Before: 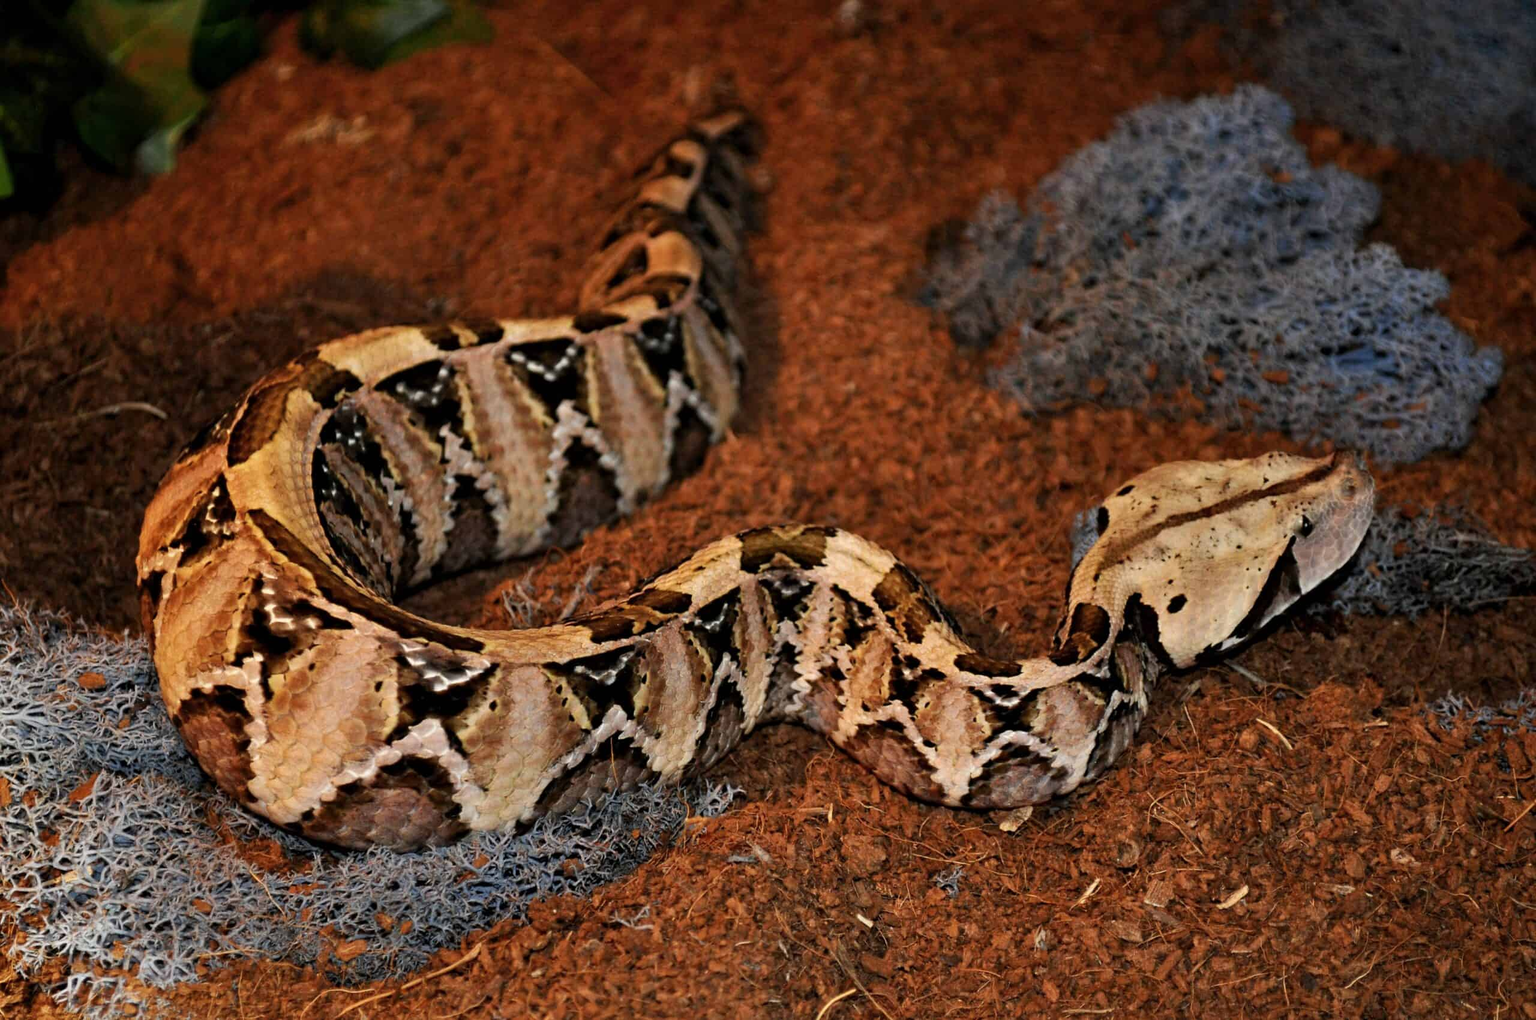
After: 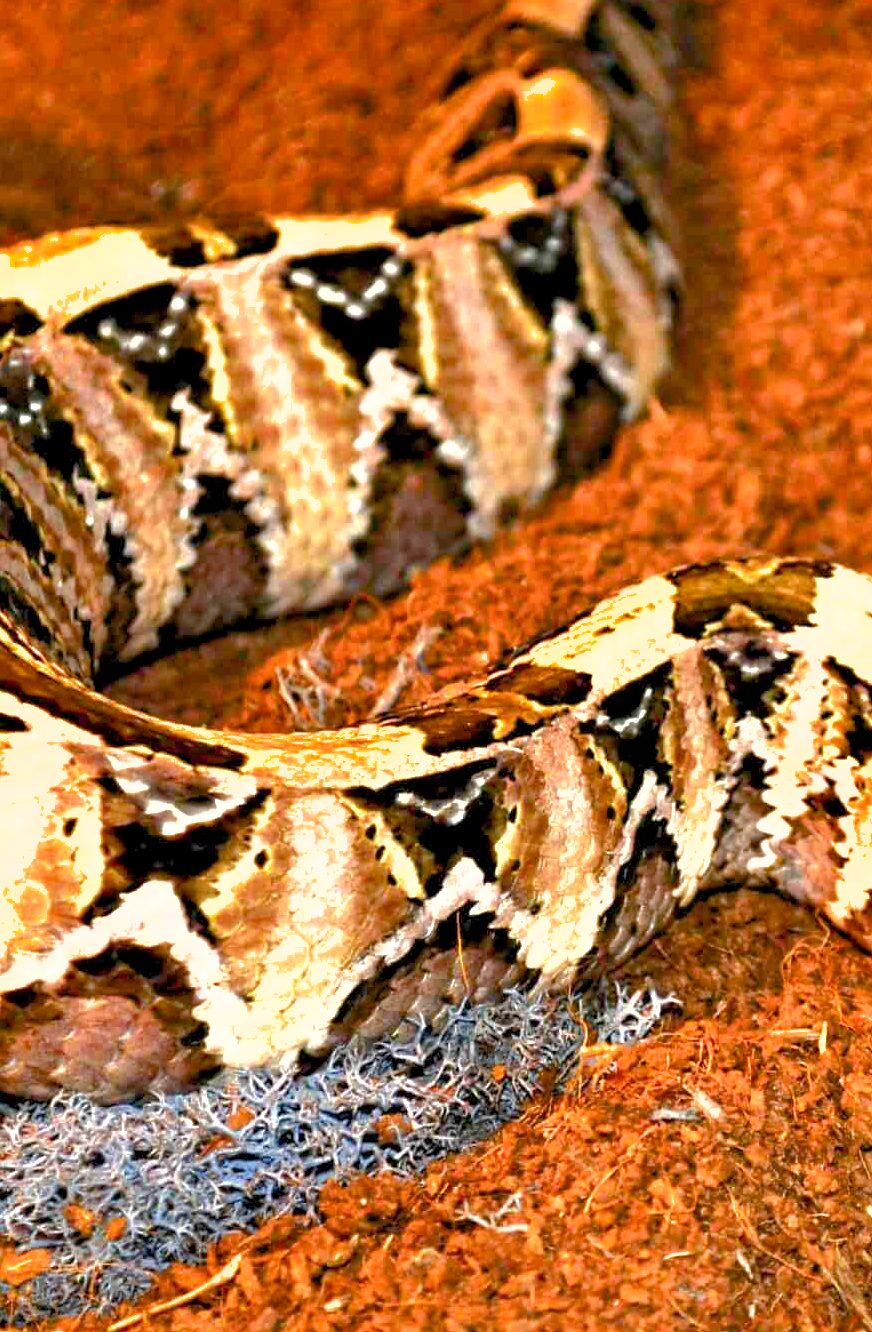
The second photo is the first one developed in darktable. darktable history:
exposure: black level correction 0.001, exposure 1.726 EV, compensate highlight preservation false
shadows and highlights: on, module defaults
color balance rgb: linear chroma grading › shadows -2.208%, linear chroma grading › highlights -14.442%, linear chroma grading › global chroma -9.576%, linear chroma grading › mid-tones -10.324%, perceptual saturation grading › global saturation 25.766%, perceptual saturation grading › highlights -27.764%, perceptual saturation grading › shadows 33.844%, global vibrance 50.087%
crop and rotate: left 21.936%, top 18.656%, right 43.995%, bottom 2.964%
